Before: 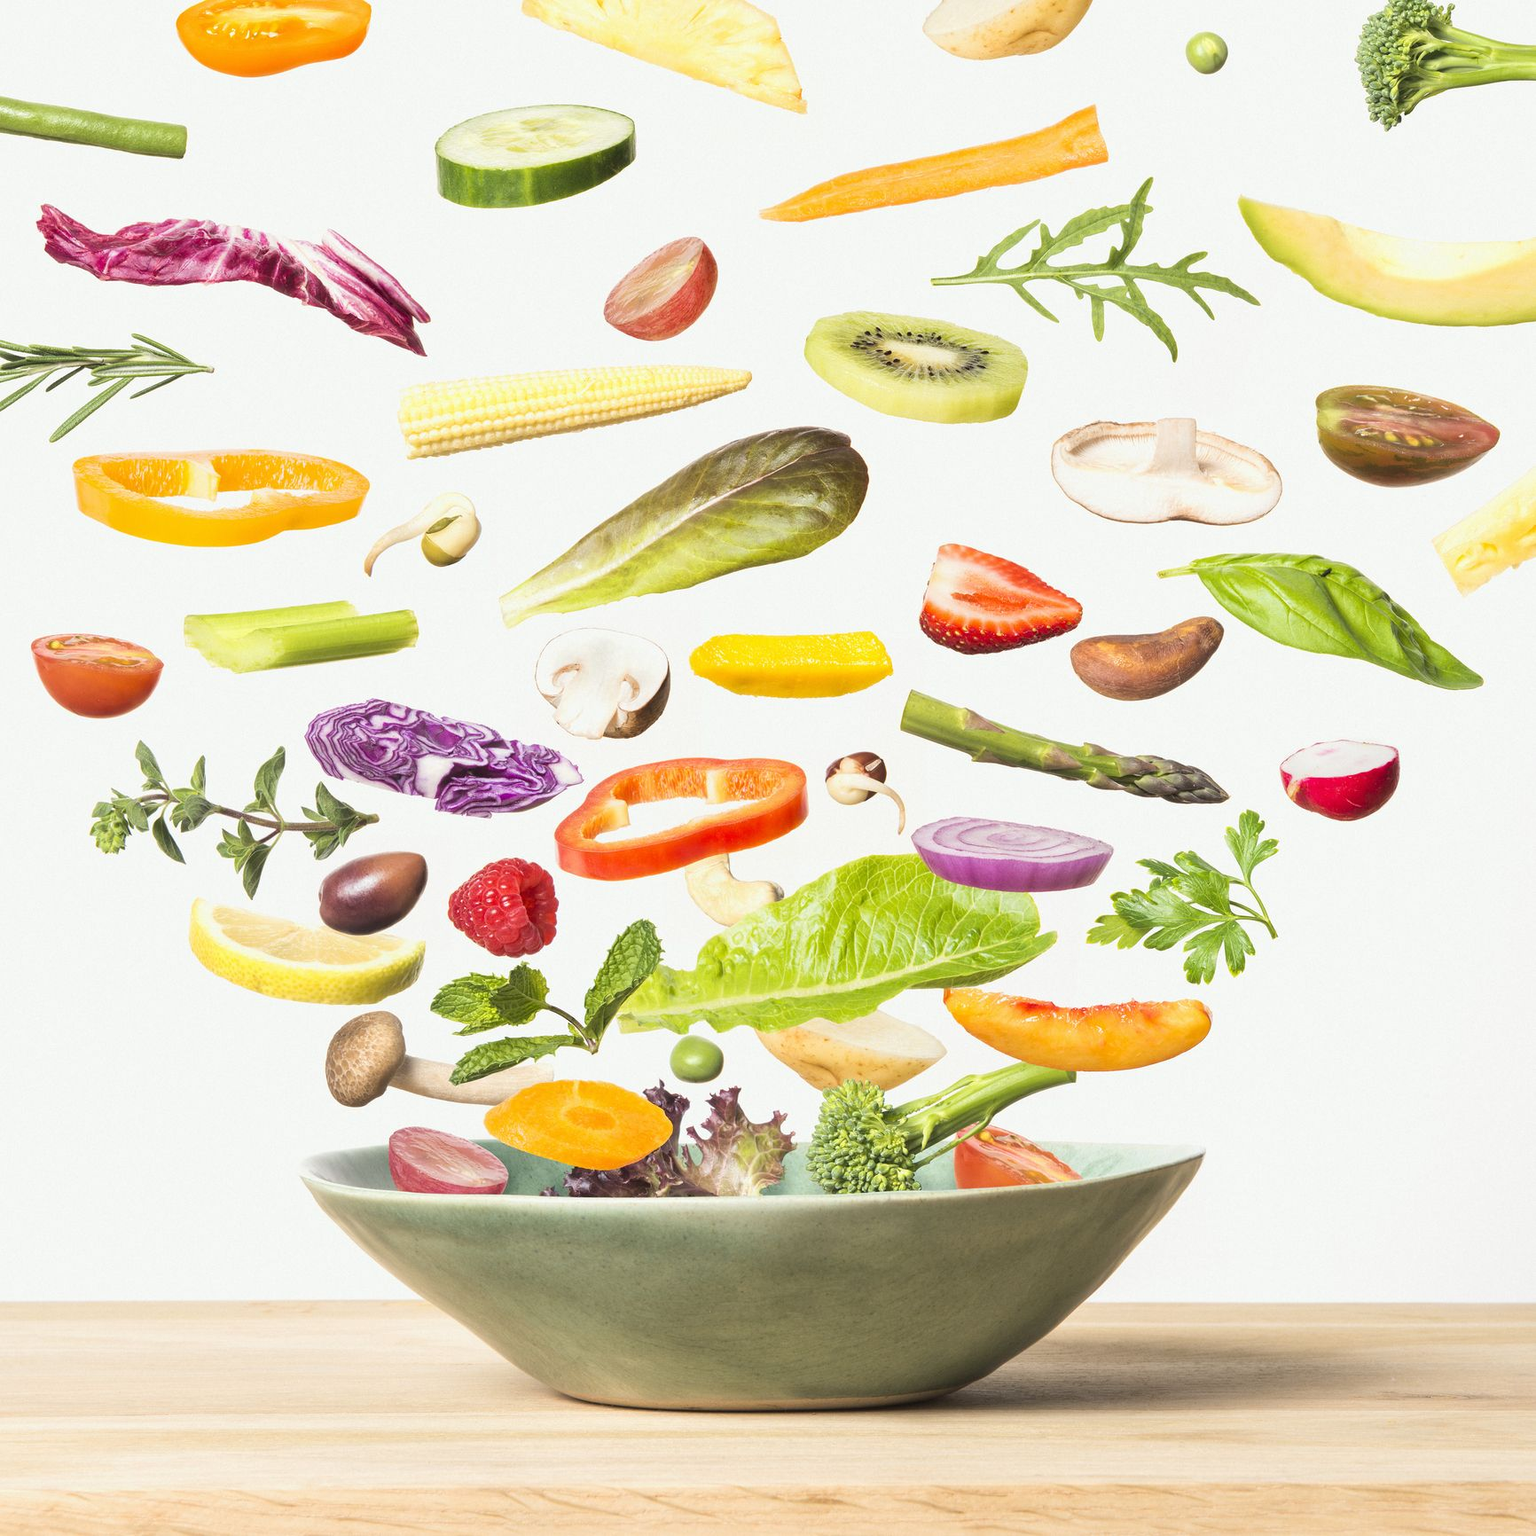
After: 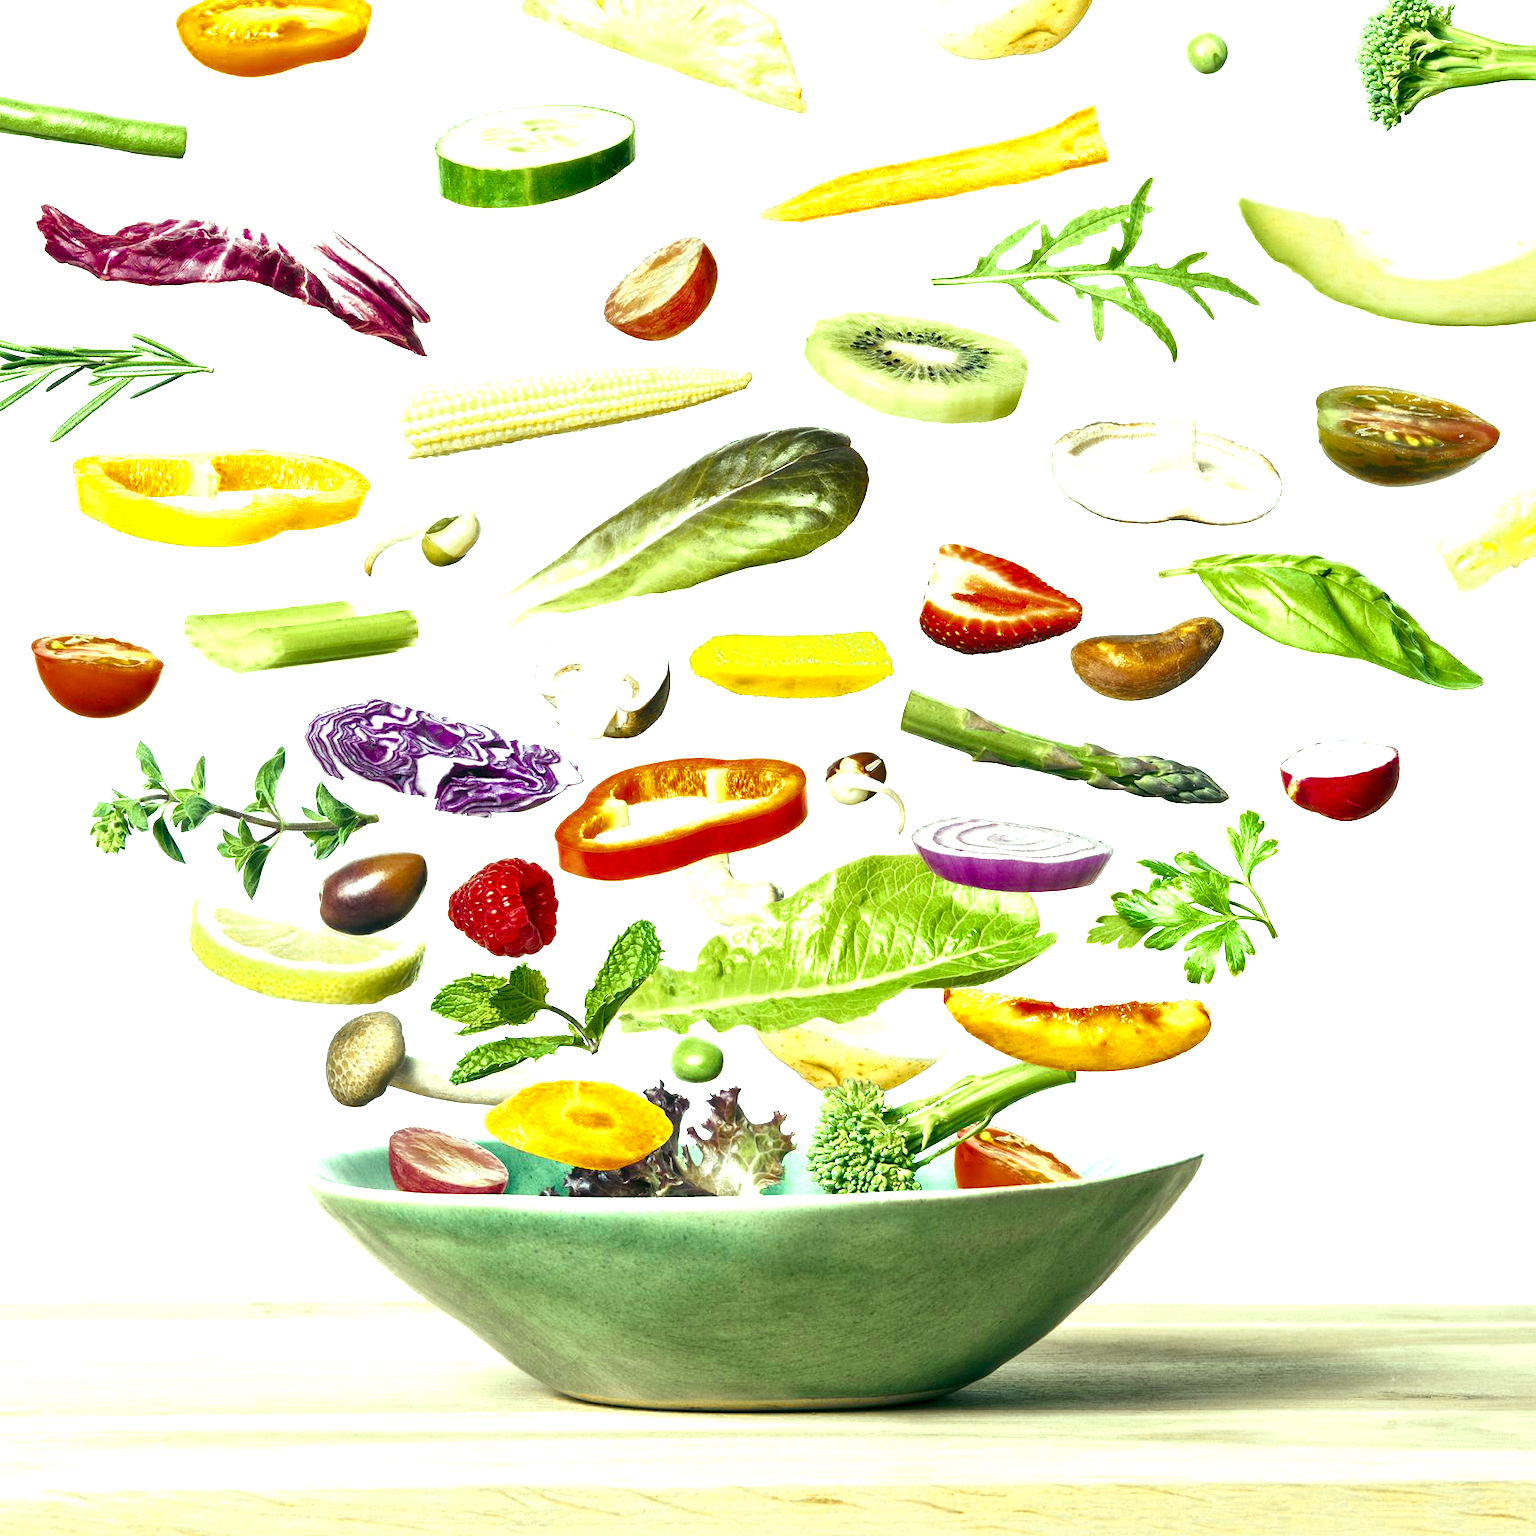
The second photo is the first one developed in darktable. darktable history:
color zones: curves: ch0 [(0.11, 0.396) (0.195, 0.36) (0.25, 0.5) (0.303, 0.412) (0.357, 0.544) (0.75, 0.5) (0.967, 0.328)]; ch1 [(0, 0.468) (0.112, 0.512) (0.202, 0.6) (0.25, 0.5) (0.307, 0.352) (0.357, 0.544) (0.75, 0.5) (0.963, 0.524)]
color balance rgb: shadows lift › luminance -7.7%, shadows lift › chroma 2.13%, shadows lift › hue 165.27°, power › luminance -7.77%, power › chroma 1.1%, power › hue 215.88°, highlights gain › luminance 15.15%, highlights gain › chroma 7%, highlights gain › hue 125.57°, global offset › luminance -0.33%, global offset › chroma 0.11%, global offset › hue 165.27°, perceptual saturation grading › global saturation 24.42%, perceptual saturation grading › highlights -24.42%, perceptual saturation grading › mid-tones 24.42%, perceptual saturation grading › shadows 40%, perceptual brilliance grading › global brilliance -5%, perceptual brilliance grading › highlights 24.42%, perceptual brilliance grading › mid-tones 7%, perceptual brilliance grading › shadows -5%
local contrast: mode bilateral grid, contrast 30, coarseness 25, midtone range 0.2
